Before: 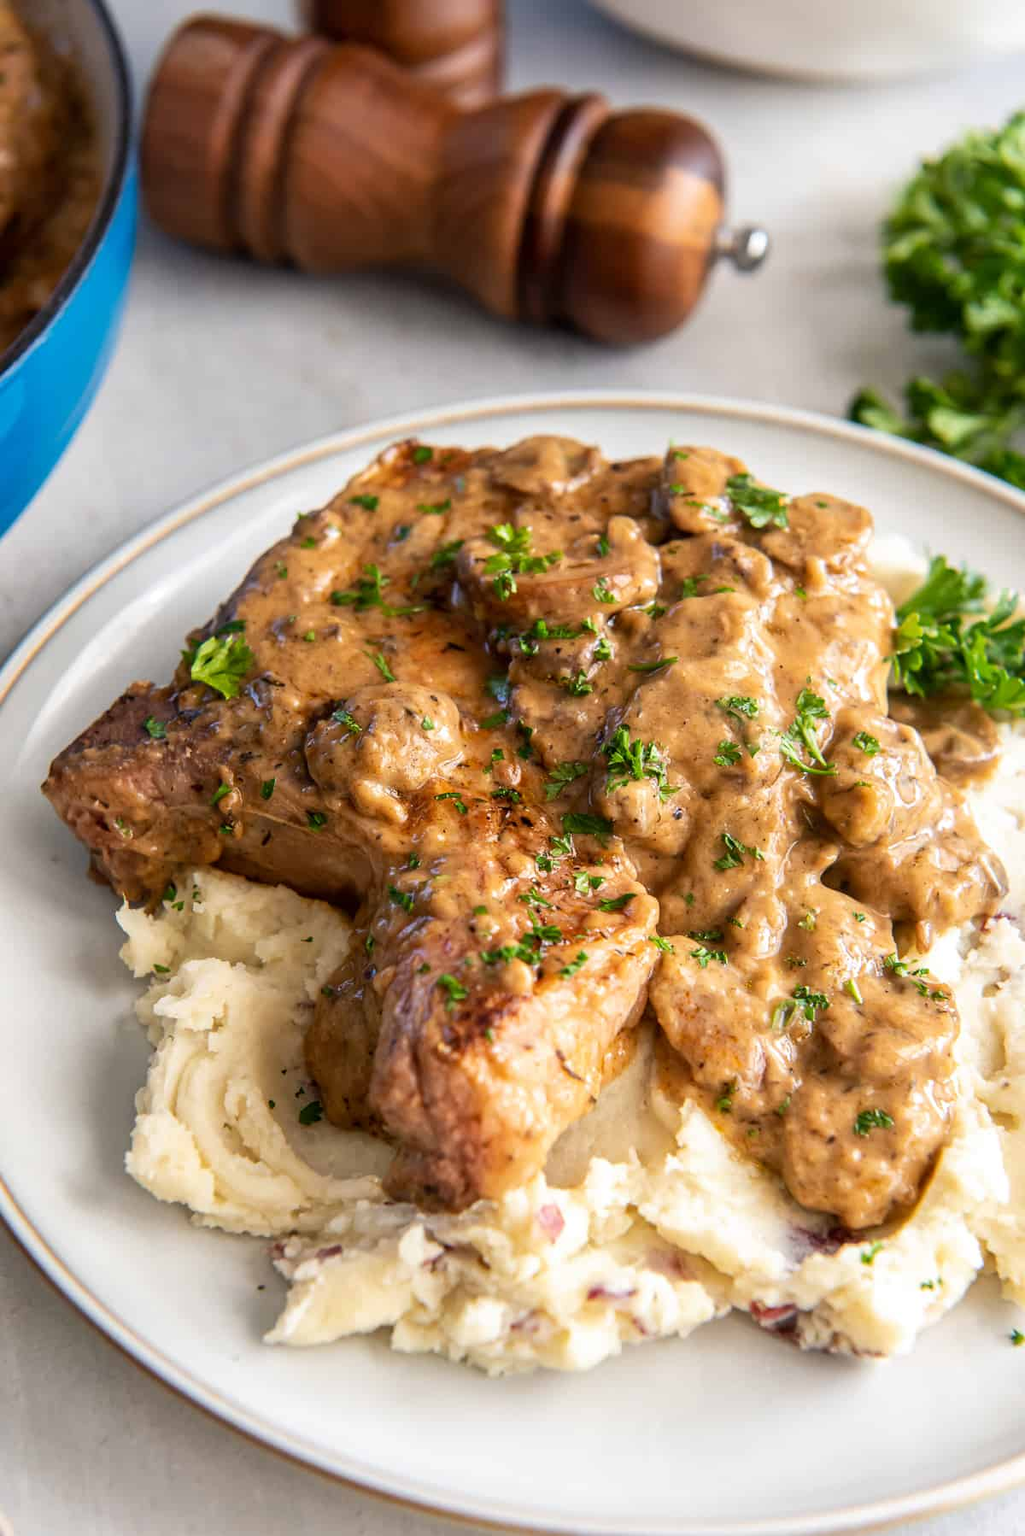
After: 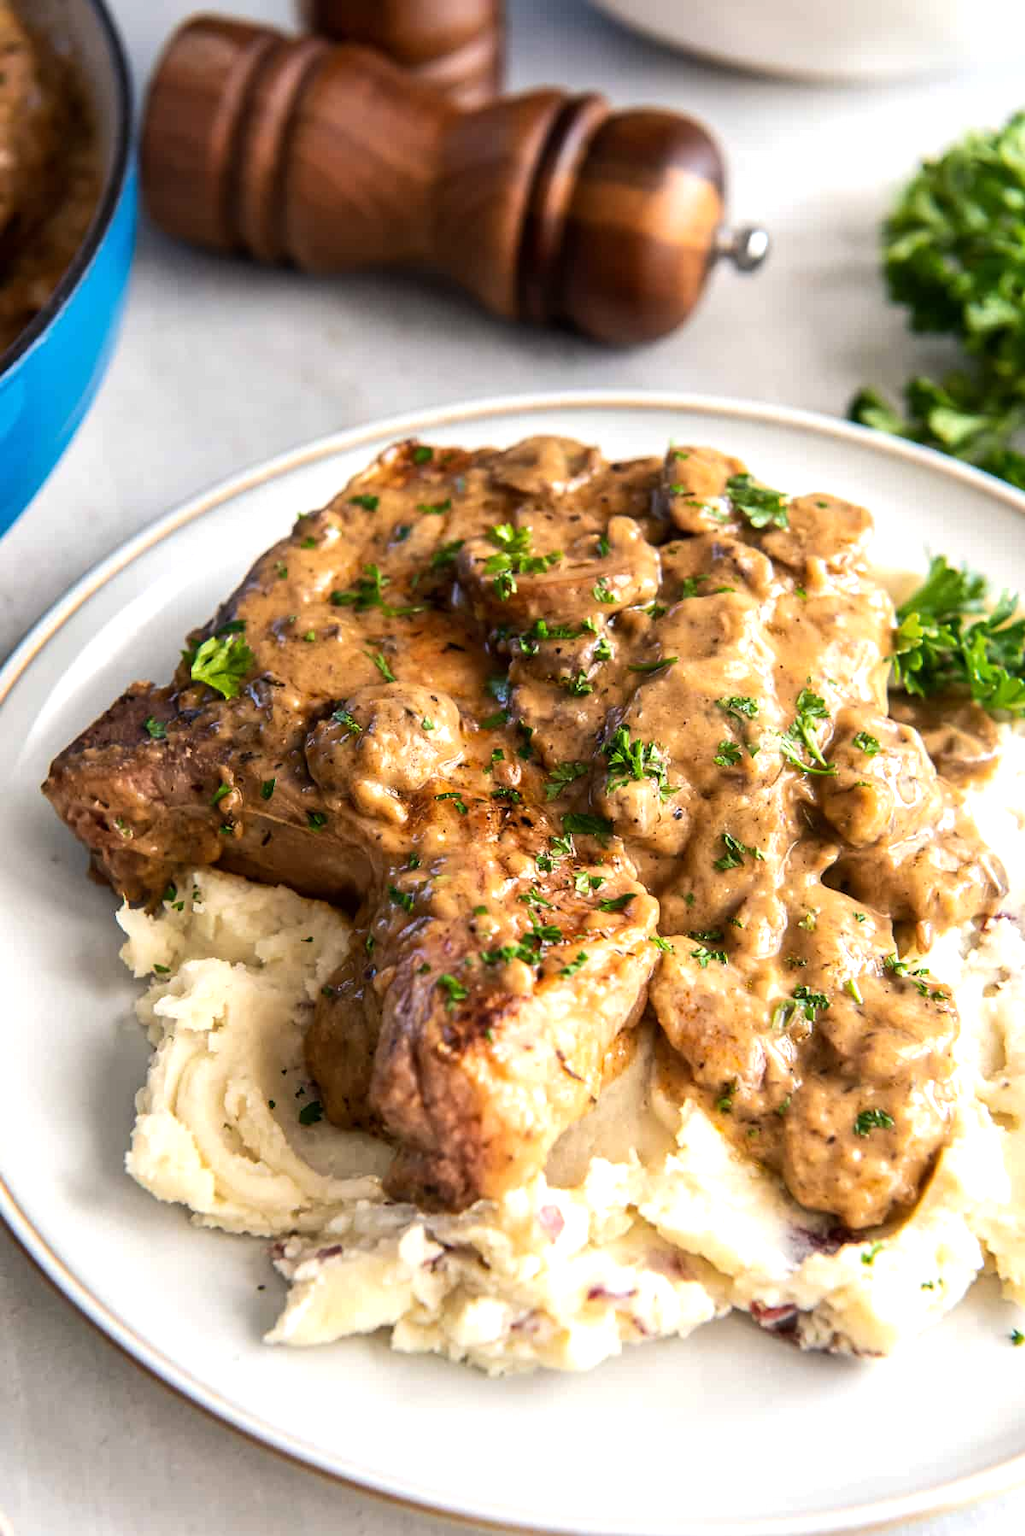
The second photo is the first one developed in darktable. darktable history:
tone equalizer: -8 EV -0.448 EV, -7 EV -0.391 EV, -6 EV -0.307 EV, -5 EV -0.258 EV, -3 EV 0.188 EV, -2 EV 0.356 EV, -1 EV 0.391 EV, +0 EV 0.386 EV, edges refinement/feathering 500, mask exposure compensation -1.57 EV, preserve details no
